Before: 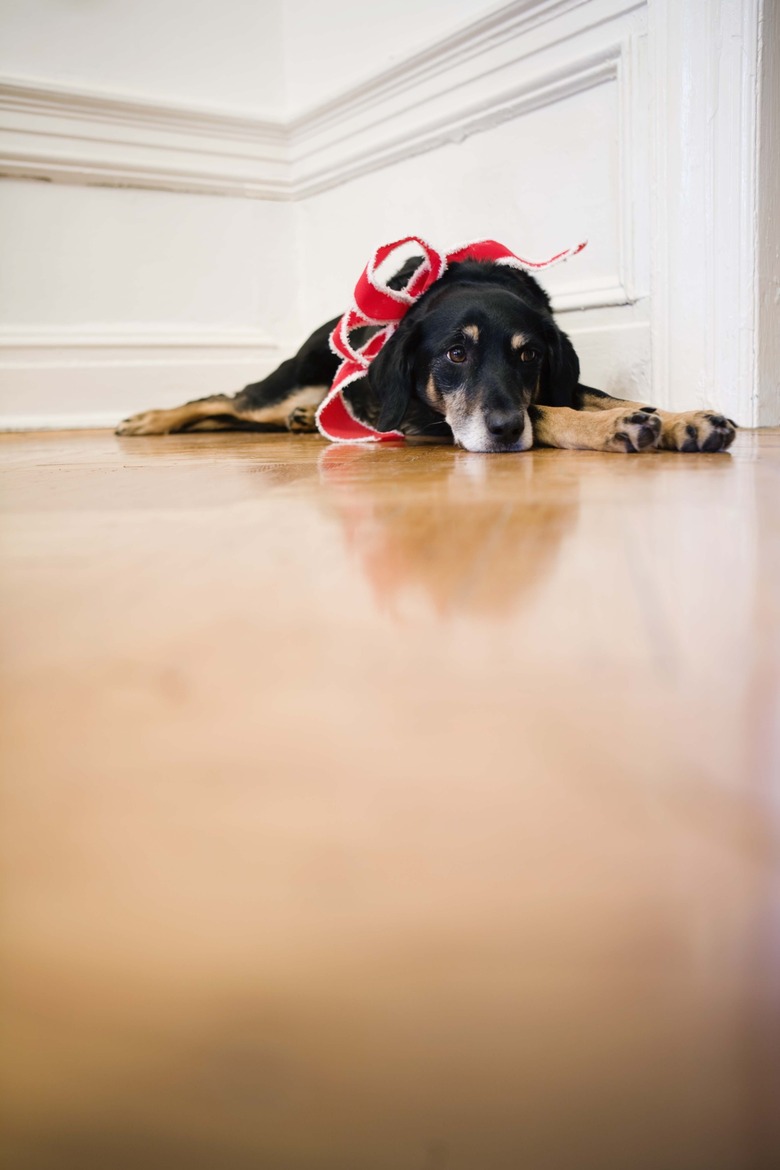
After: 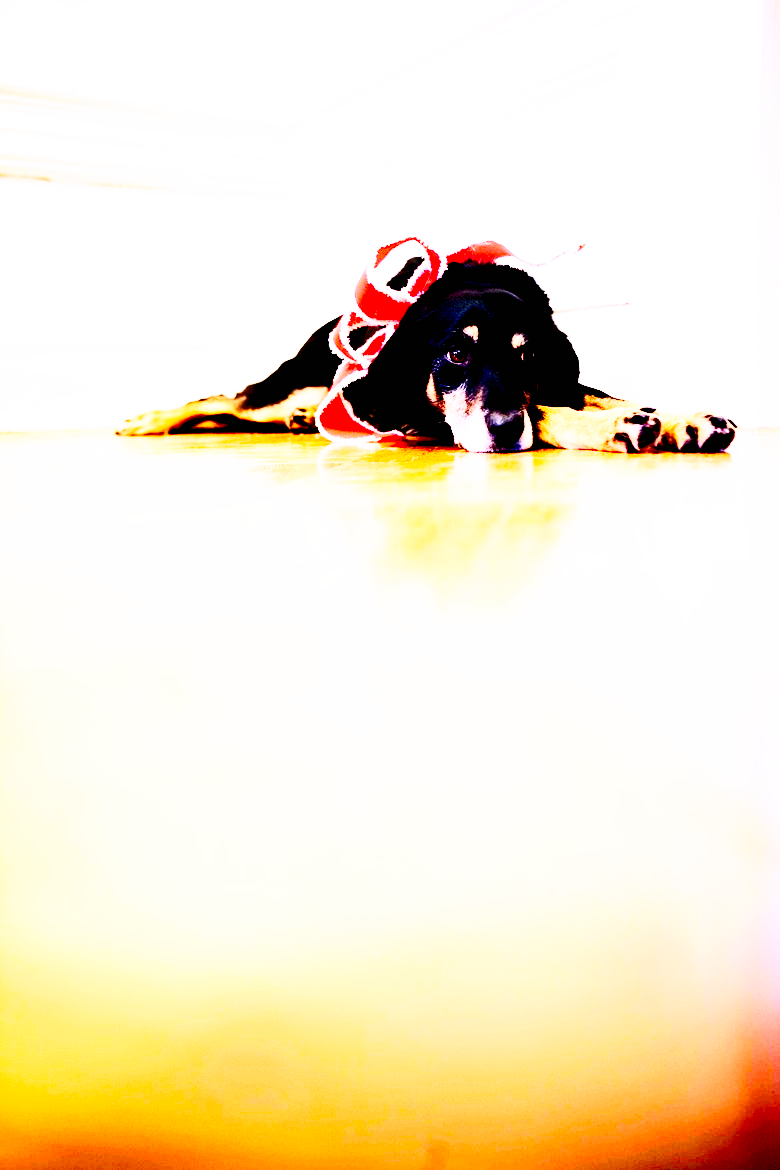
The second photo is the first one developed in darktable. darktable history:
white balance: red 1.05, blue 1.072
exposure: black level correction 0.04, exposure 0.5 EV, compensate highlight preservation false
base curve: curves: ch0 [(0, 0) (0.007, 0.004) (0.027, 0.03) (0.046, 0.07) (0.207, 0.54) (0.442, 0.872) (0.673, 0.972) (1, 1)], preserve colors none
contrast brightness saturation: contrast 0.4, brightness 0.1, saturation 0.21
